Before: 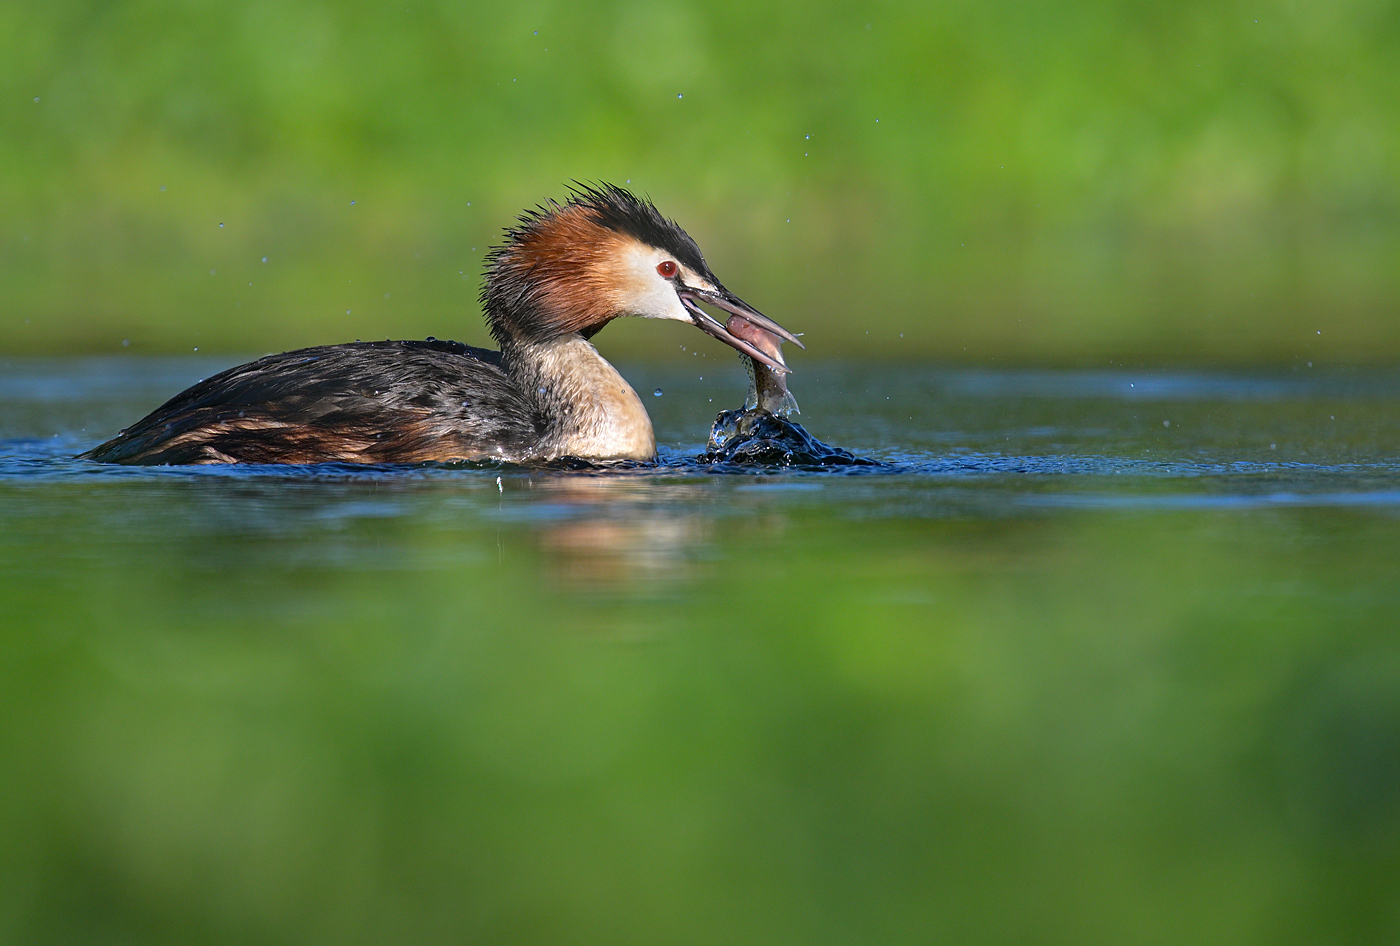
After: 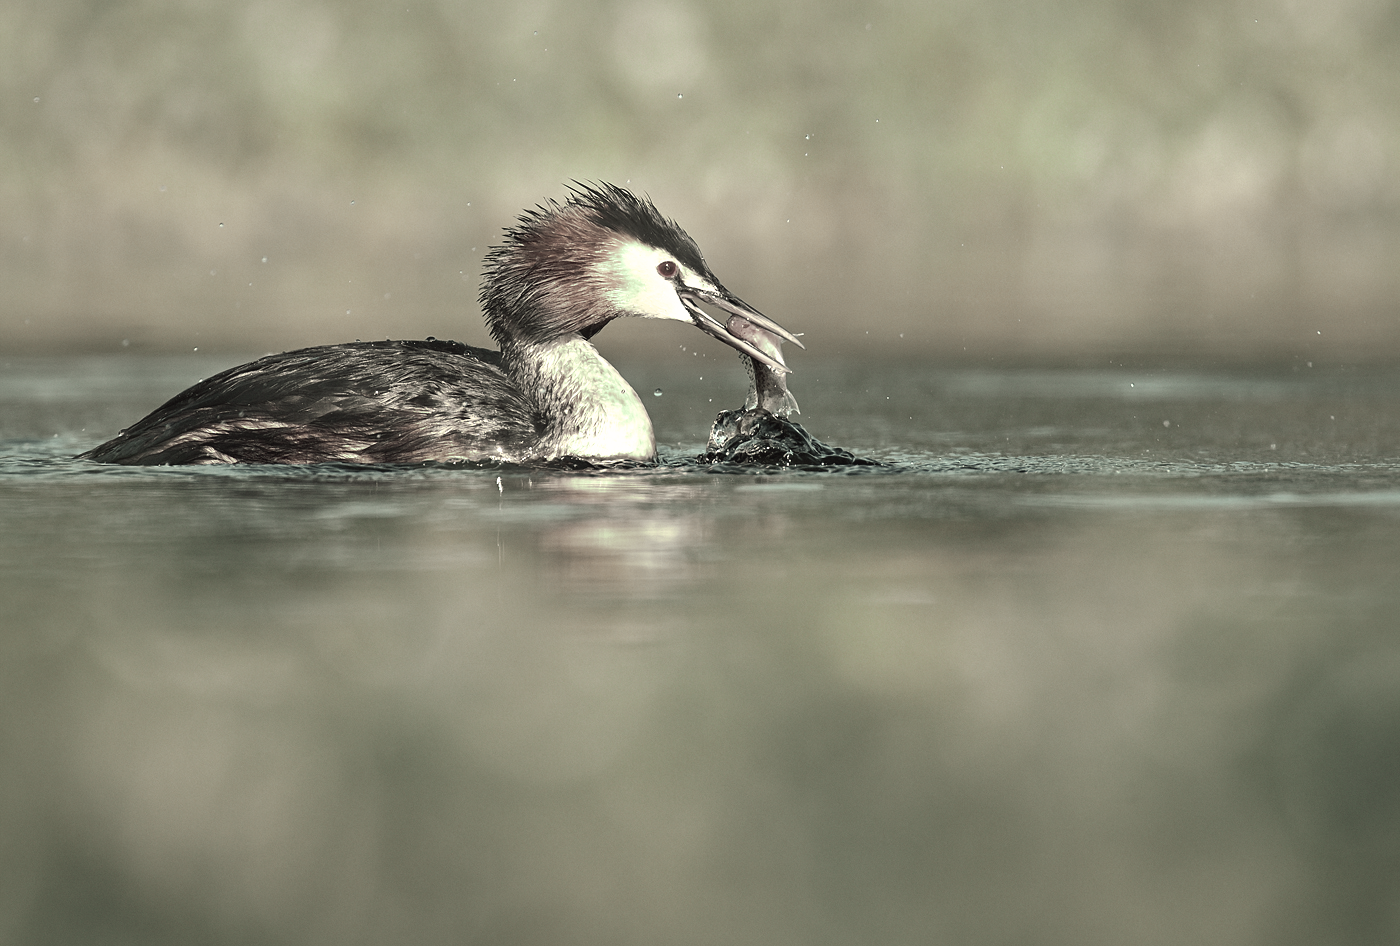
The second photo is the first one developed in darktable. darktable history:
tone curve: curves: ch0 [(0, 0) (0.003, 0.032) (0.011, 0.036) (0.025, 0.049) (0.044, 0.075) (0.069, 0.112) (0.1, 0.151) (0.136, 0.197) (0.177, 0.241) (0.224, 0.295) (0.277, 0.355) (0.335, 0.429) (0.399, 0.512) (0.468, 0.607) (0.543, 0.702) (0.623, 0.796) (0.709, 0.903) (0.801, 0.987) (0.898, 0.997) (1, 1)], preserve colors none
color look up table: target L [100.31, 75.38, 96.27, 80.12, 90.92, 100.29, 82.44, 74.04, 69.34, 73.3, 59.75, 60.49, 44.44, 45.38, 23.15, 20.51, 200.08, 83.04, 66.31, 65.91, 65.18, 55.67, 47.12, 54.73, 23.02, 35.08, 27.41, 20.36, 0.633, 83.97, 72.03, 74.22, 56.82, 55.67, 52.2, 44.23, 21.82, 42.88, 39.71, 12, 2.062, 90.83, 84.24, 85.81, 76.55, 81.97, 62.95, 62.54, 57.68], target a [0.001, -0.89, -38.49, -8.01, 32.6, -1.786, -20.12, -17.62, -7.098, -3.469, -1.327, -0.536, -6.624, -4.24, -6.186, -0.316, 0, -15.47, 6.75, 3.424, 1.598, 11.93, 10.18, 6.679, 20.97, 10.24, 3.787, 8.677, 1.232, 2.436, 4.505, 0.678, 12.71, 2.852, -7.777, -0.565, 17.46, -1.28, -2.55, 1.923, 0.686, 30.36, -20.39, -5.717, -10.97, -15.2, -15.22, -3.201, -6.968], target b [-0.001, 11.01, 33.54, 12.62, -16.11, 23.49, 10.96, 14.55, 16.66, 9.223, 13.9, 10.25, 9.794, 6.296, 7.062, 4.821, 0, 14.81, 9.293, 13.21, 8.319, 5.506, 9.237, 7.391, 2.327, 6.672, 7.505, 2.916, 0.3, 9.596, 5.339, 6.7, 1.536, 1.355, 2.803, 4.709, -0.782, -2.55, 1.731, -5.713, -1.462, 12.11, -1.647, 15.05, 7.735, 11.43, 7.646, 6.9, 4.571], num patches 49
